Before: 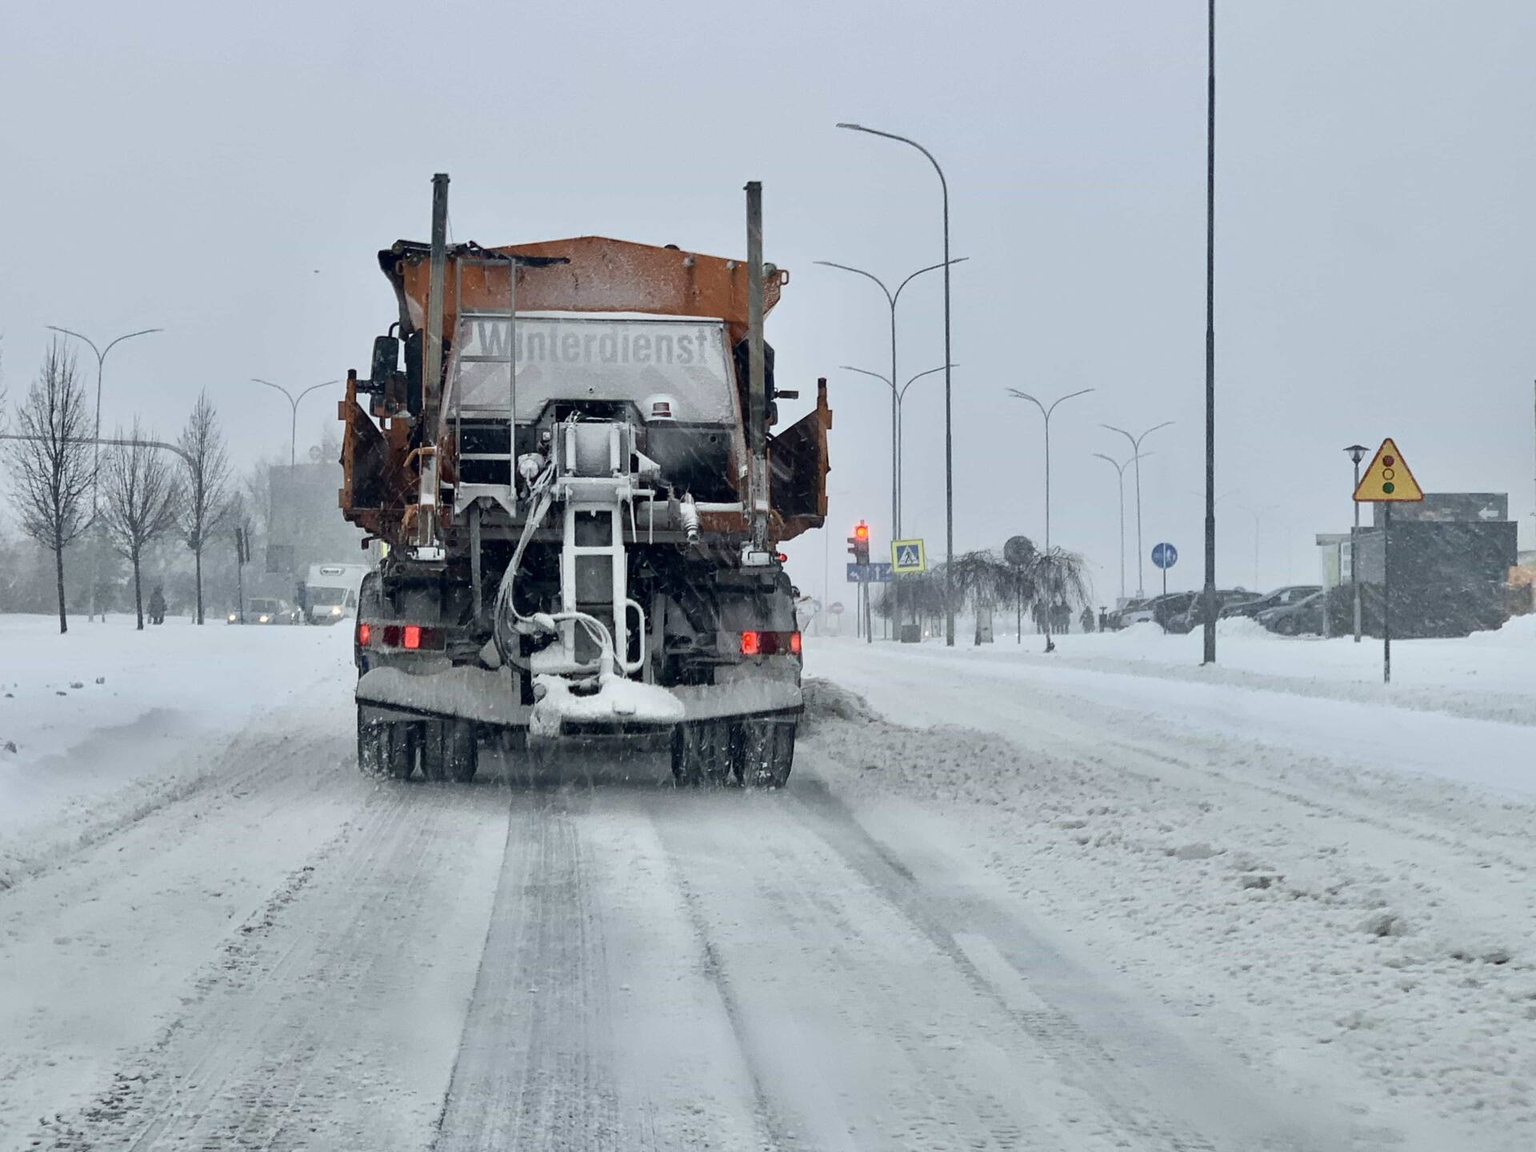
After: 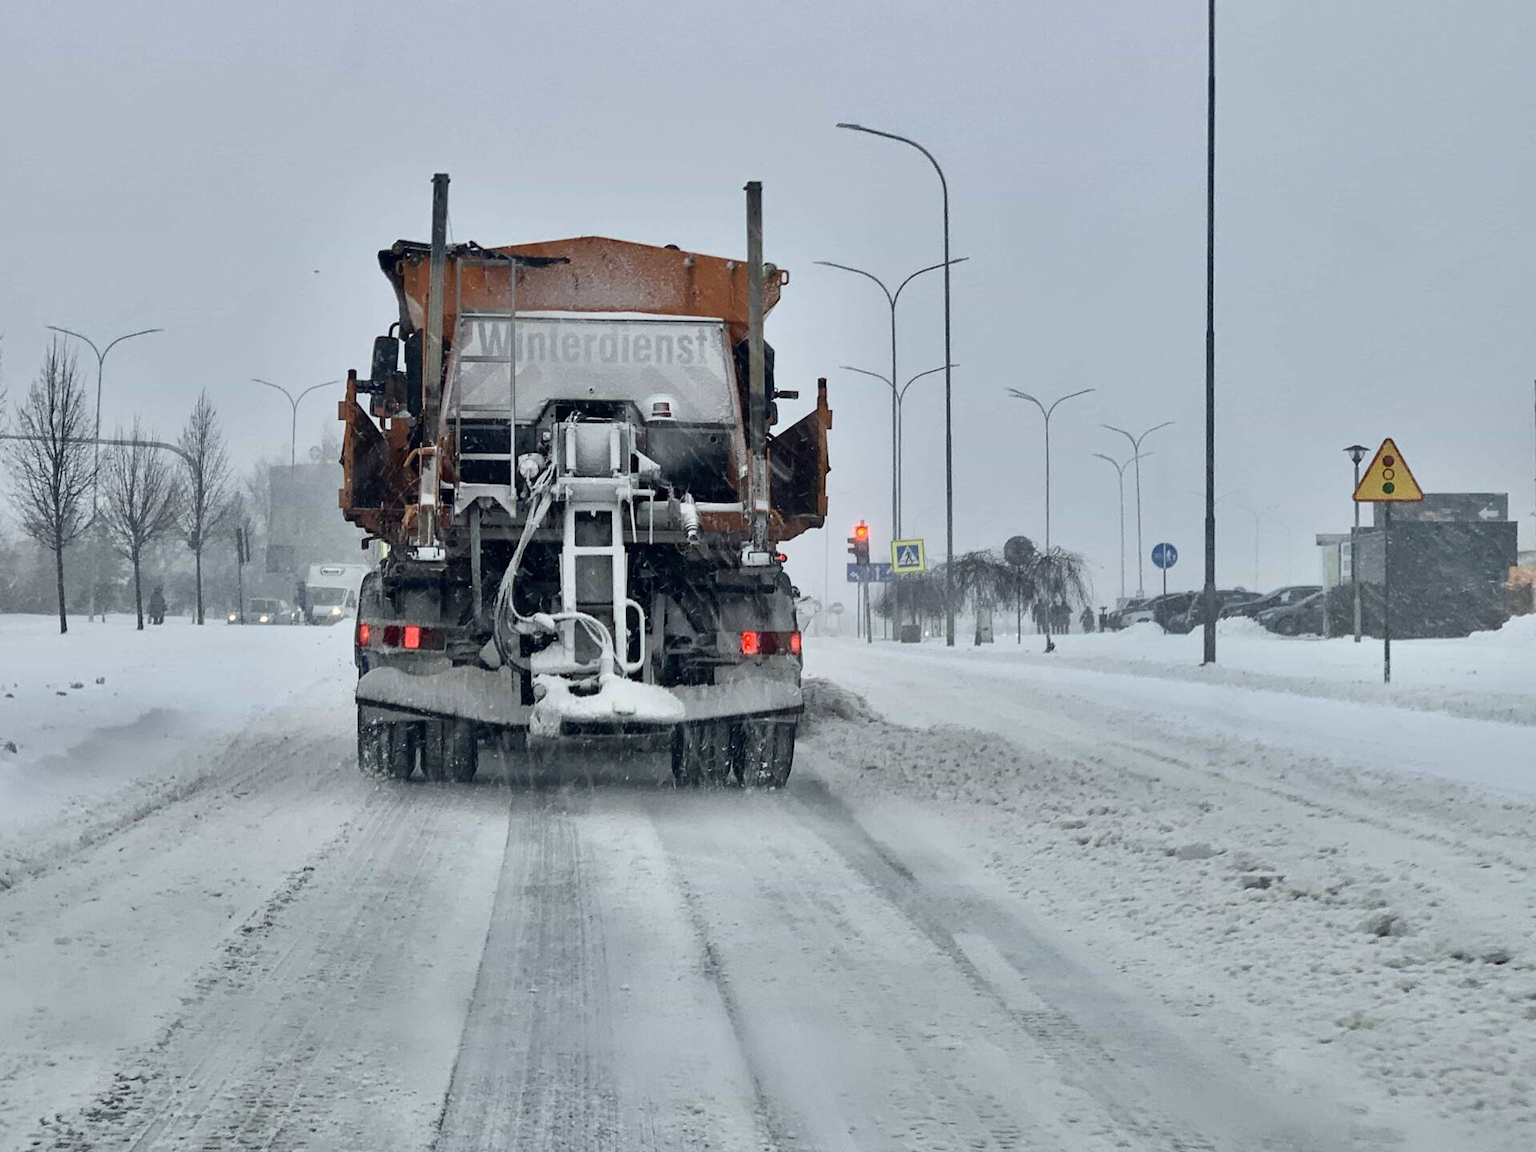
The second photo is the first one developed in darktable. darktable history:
shadows and highlights: shadows 49, highlights -41, soften with gaussian
